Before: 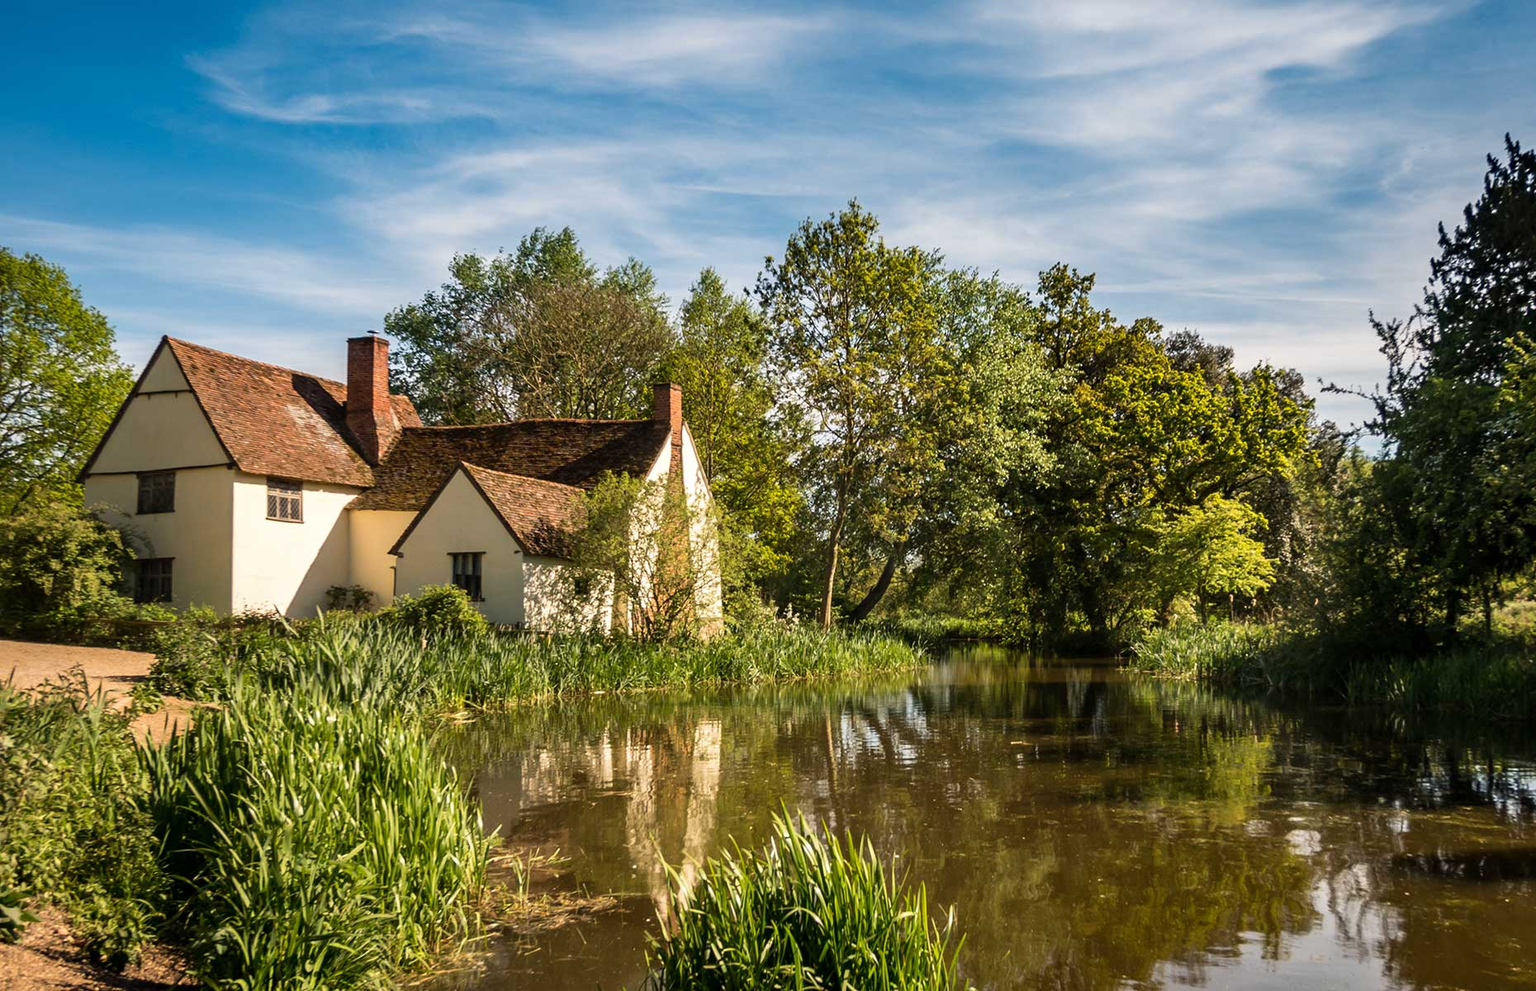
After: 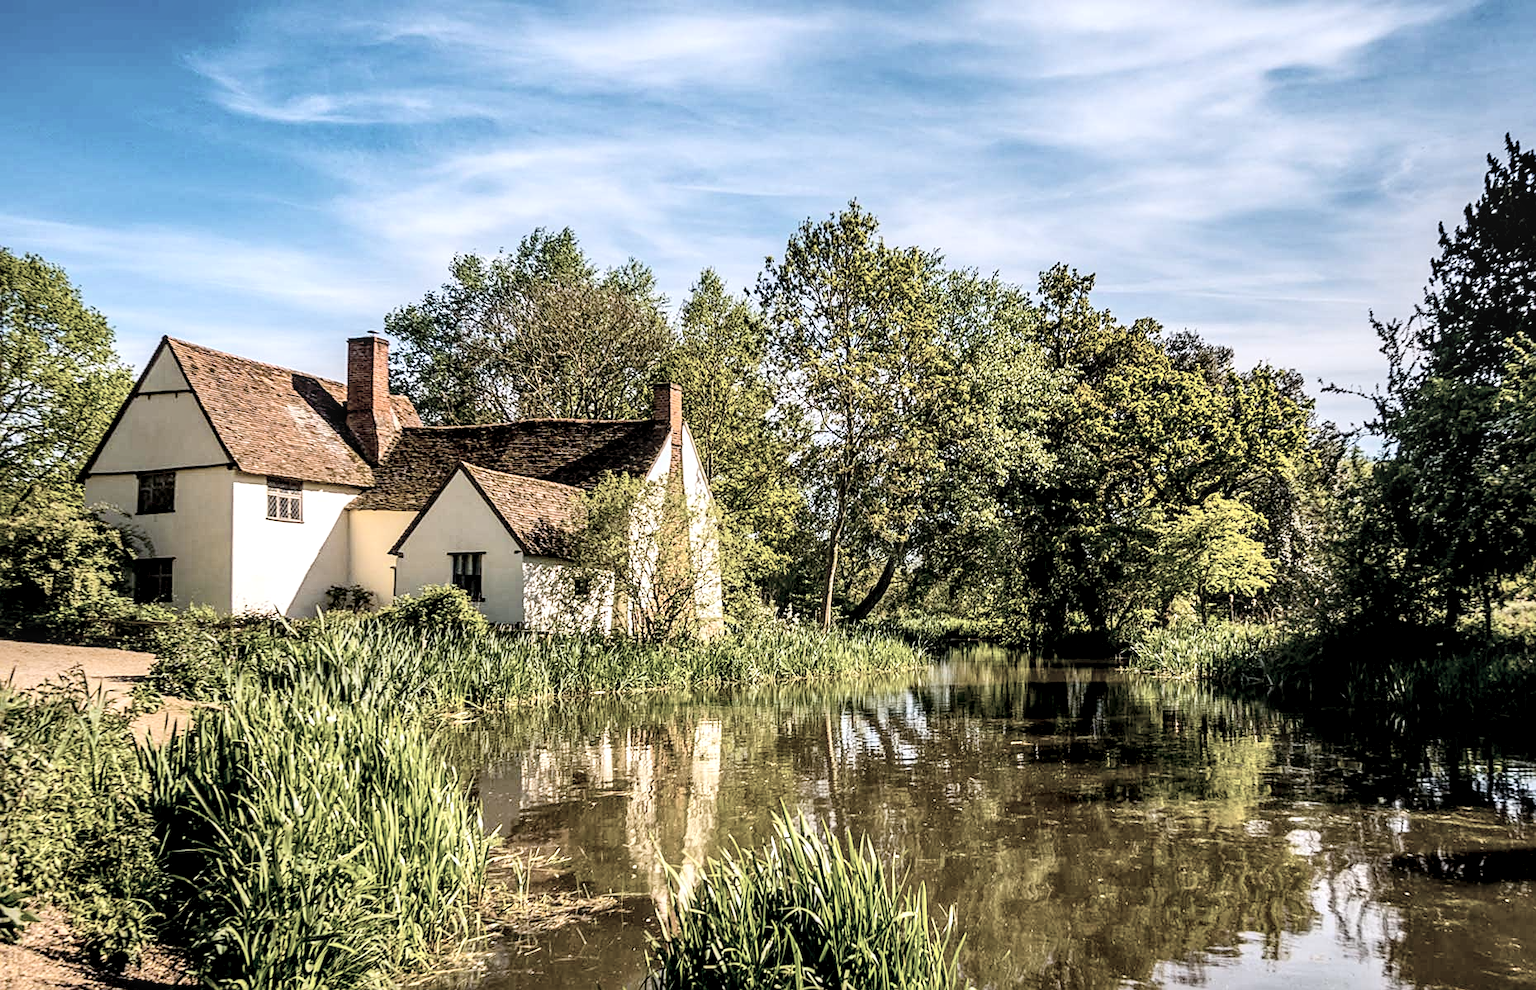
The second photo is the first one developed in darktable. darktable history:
sharpen: on, module defaults
tone curve: curves: ch0 [(0, 0) (0.003, 0.025) (0.011, 0.025) (0.025, 0.025) (0.044, 0.026) (0.069, 0.033) (0.1, 0.053) (0.136, 0.078) (0.177, 0.108) (0.224, 0.153) (0.277, 0.213) (0.335, 0.286) (0.399, 0.372) (0.468, 0.467) (0.543, 0.565) (0.623, 0.675) (0.709, 0.775) (0.801, 0.863) (0.898, 0.936) (1, 1)], color space Lab, independent channels, preserve colors none
color calibration: illuminant as shot in camera, x 0.358, y 0.373, temperature 4628.91 K, gamut compression 0.989
color balance rgb: power › hue 325.8°, global offset › luminance -0.842%, linear chroma grading › shadows 9.383%, linear chroma grading › highlights 9.257%, linear chroma grading › global chroma 15.422%, linear chroma grading › mid-tones 14.612%, perceptual saturation grading › global saturation 0.413%, perceptual brilliance grading › global brilliance 2.882%, perceptual brilliance grading › highlights -2.333%, perceptual brilliance grading › shadows 2.932%, global vibrance 20%
contrast brightness saturation: brightness 0.185, saturation -0.487
local contrast: highlights 63%, detail 143%, midtone range 0.427
